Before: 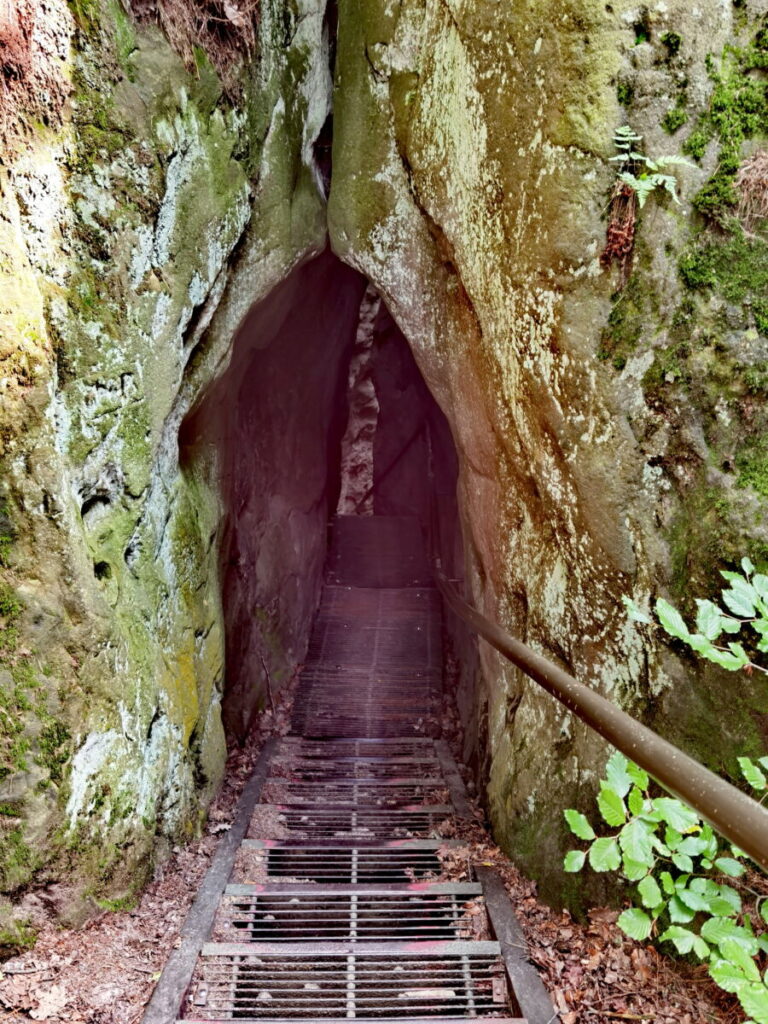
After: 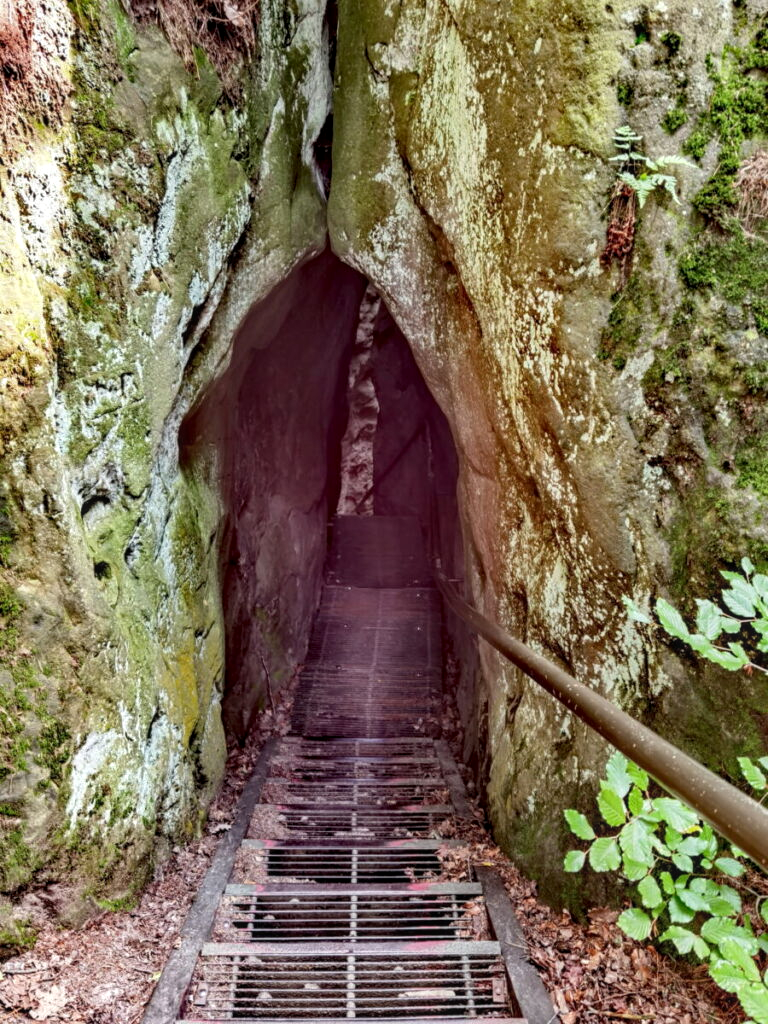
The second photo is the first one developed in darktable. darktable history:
local contrast: on, module defaults
shadows and highlights: shadows 32.83, highlights -47.7, soften with gaussian
